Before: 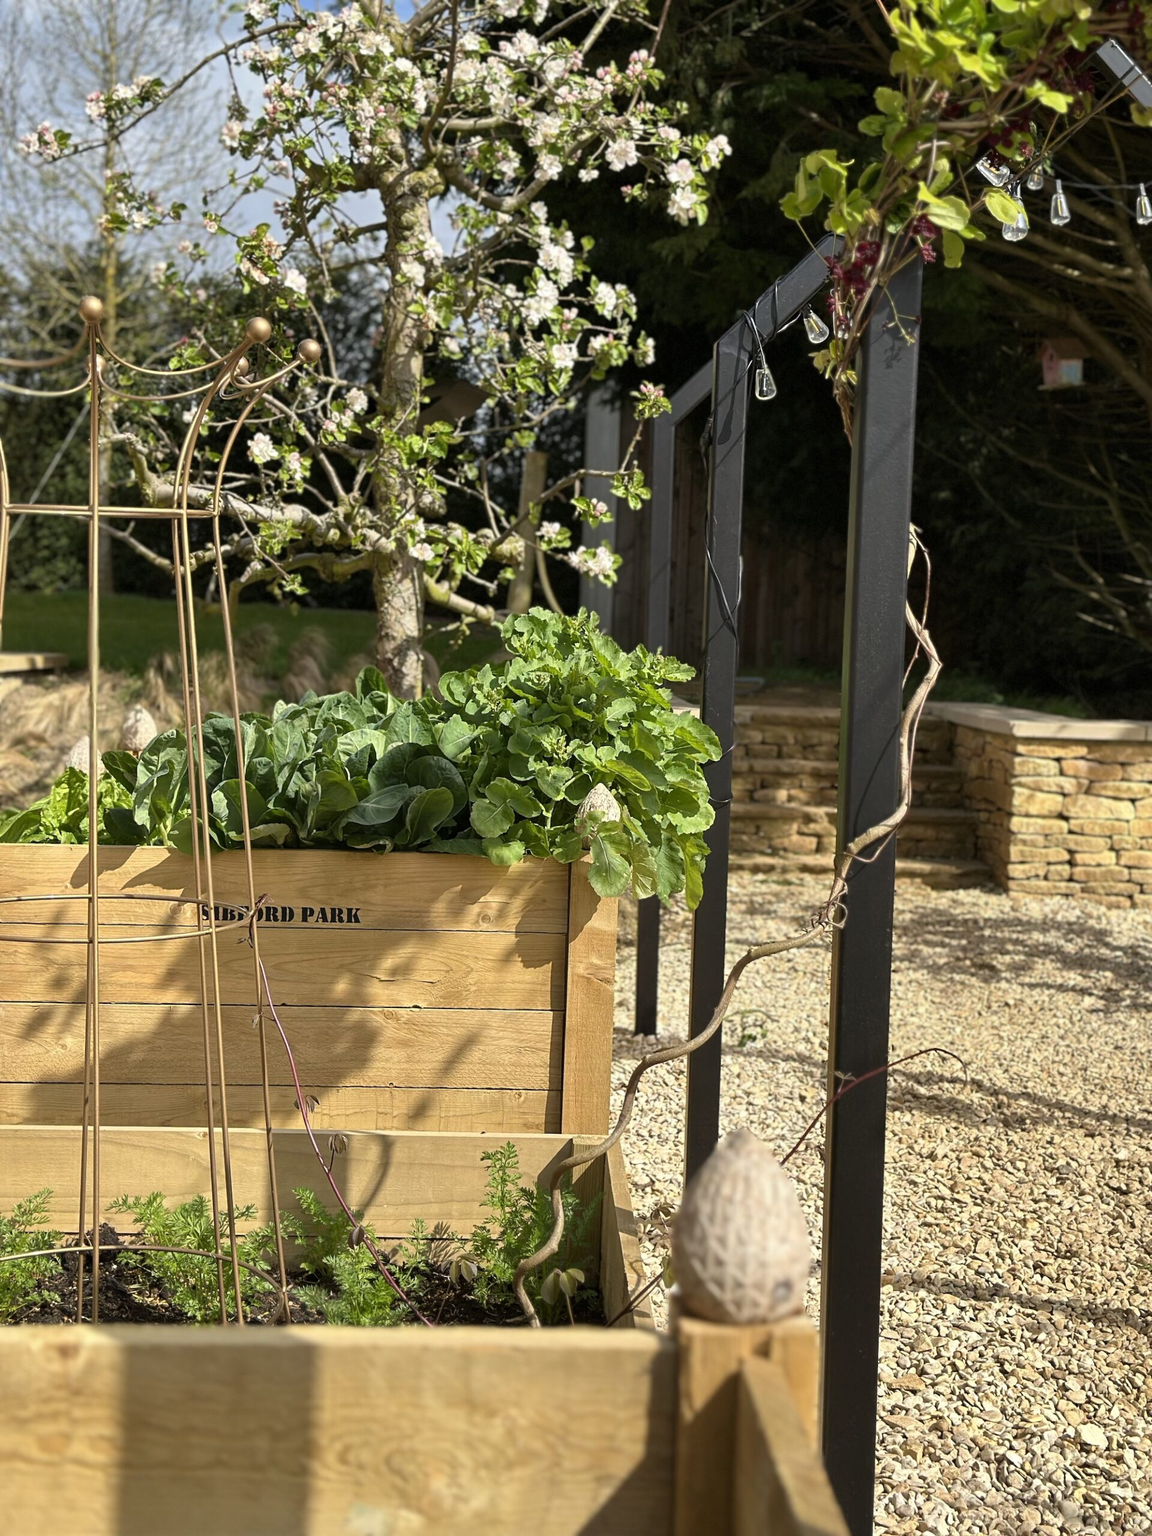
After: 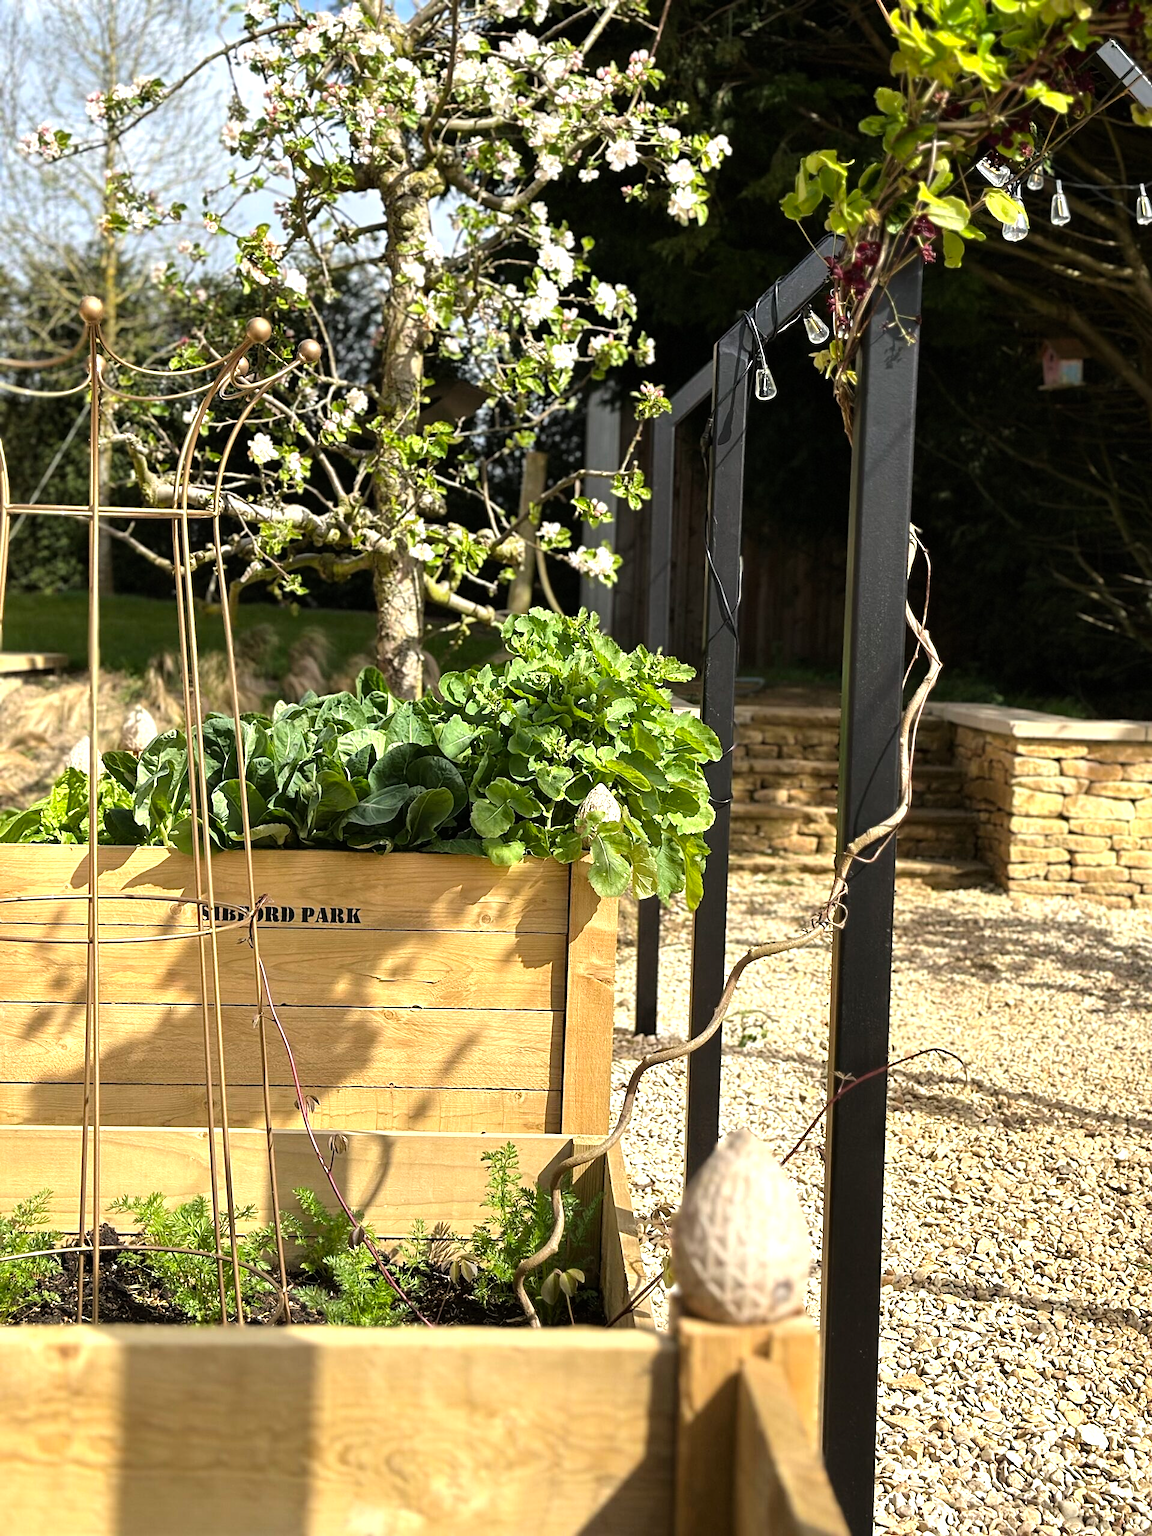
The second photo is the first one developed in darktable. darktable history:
tone equalizer: -8 EV -0.722 EV, -7 EV -0.738 EV, -6 EV -0.599 EV, -5 EV -0.424 EV, -3 EV 0.391 EV, -2 EV 0.6 EV, -1 EV 0.685 EV, +0 EV 0.721 EV, mask exposure compensation -0.506 EV
sharpen: amount 0.212
